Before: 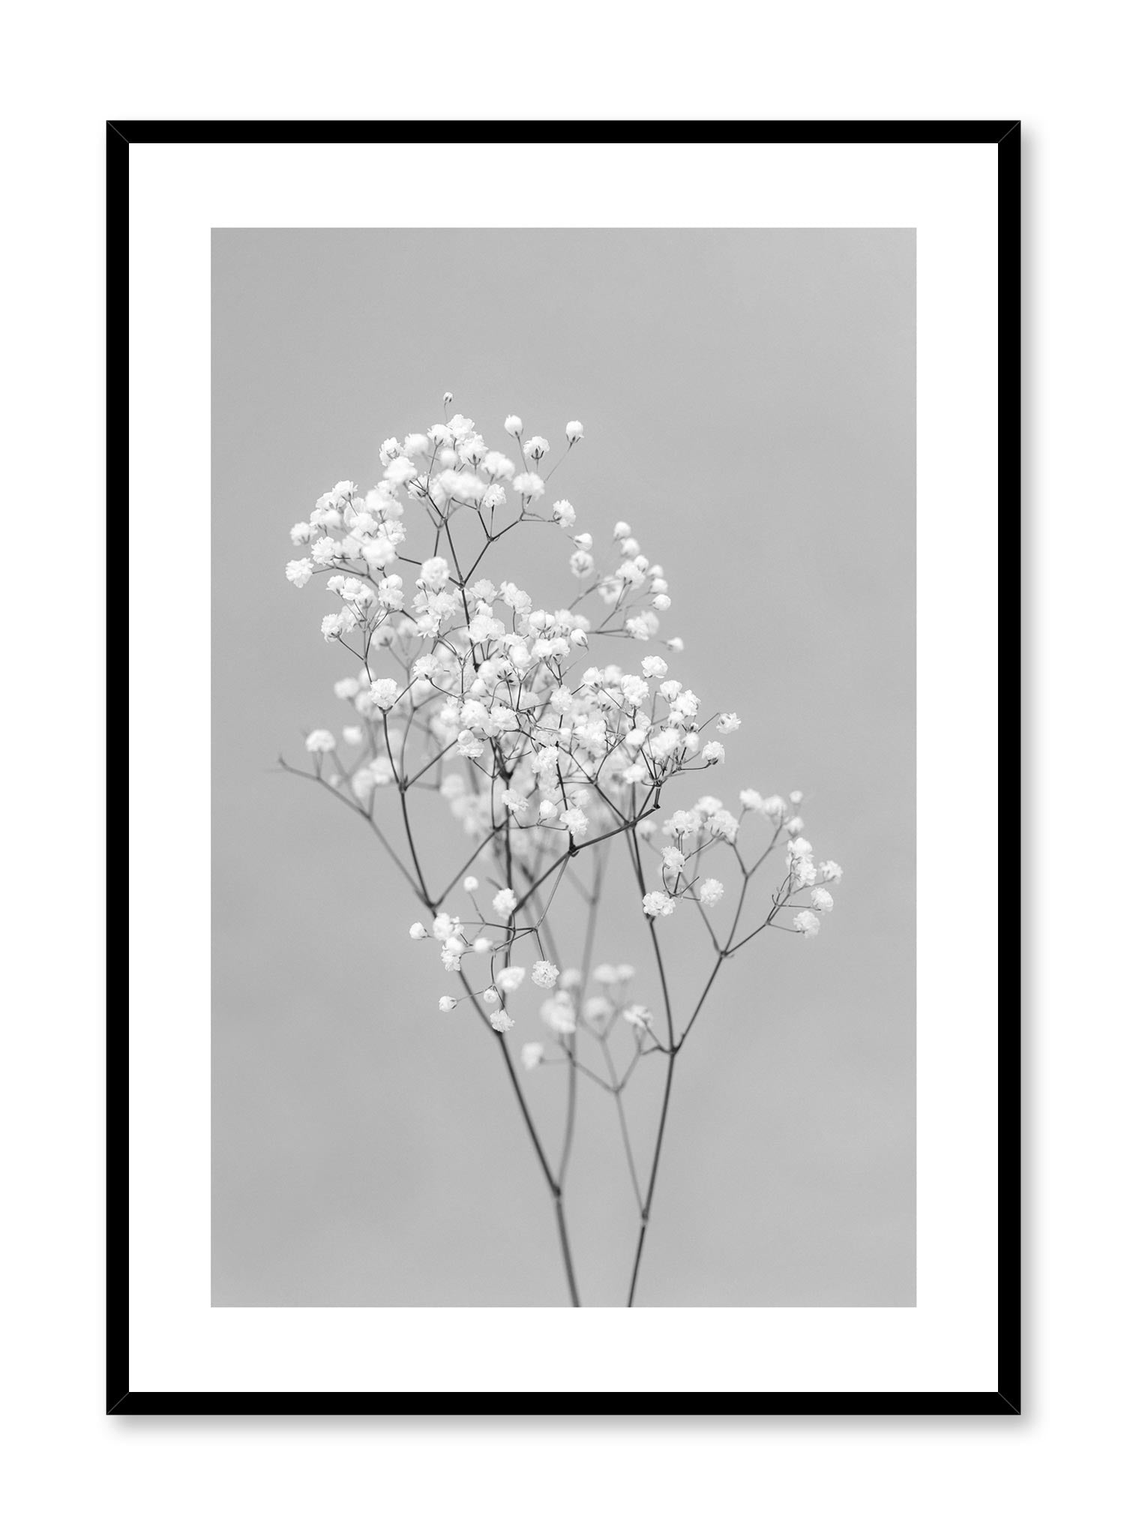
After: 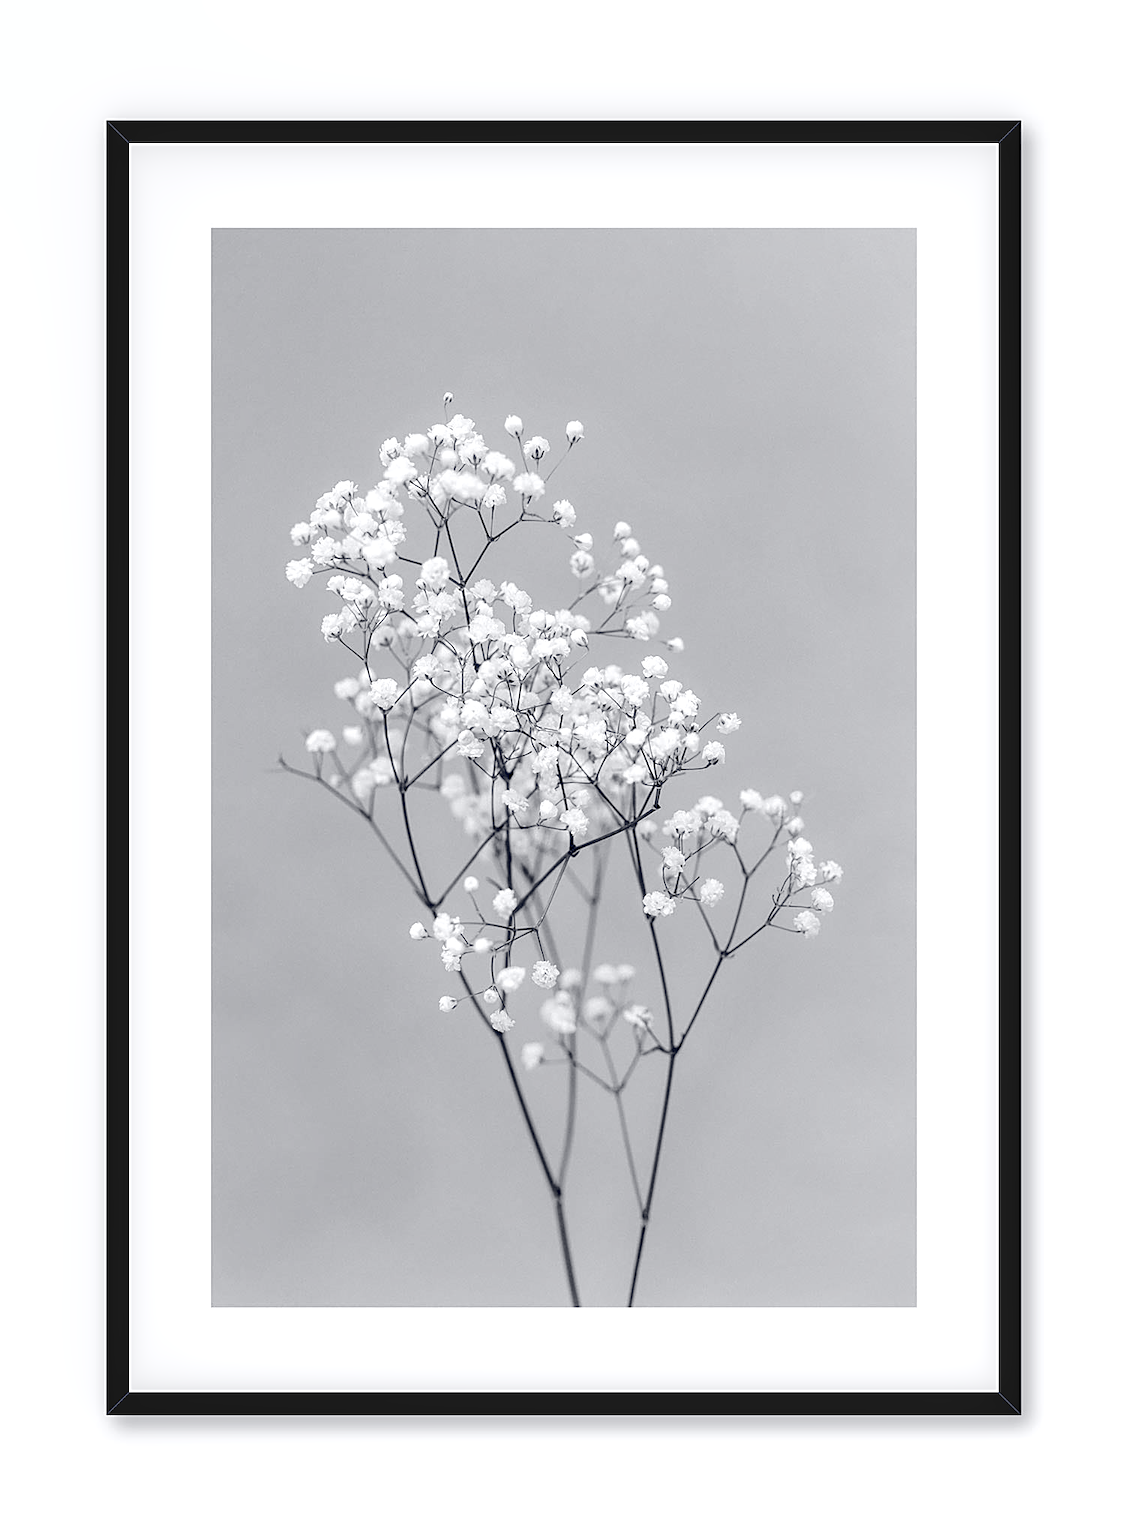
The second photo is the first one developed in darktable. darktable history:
contrast brightness saturation: contrast 0.015, saturation -0.07
local contrast: highlights 43%, shadows 63%, detail 136%, midtone range 0.517
shadows and highlights: shadows -28.4, highlights 29.35
sharpen: on, module defaults
color balance rgb: global offset › luminance -0.306%, global offset › chroma 0.301%, global offset › hue 262.27°, linear chroma grading › global chroma 7.041%, perceptual saturation grading › global saturation 0.255%, perceptual saturation grading › mid-tones 11.128%, global vibrance 9.217%
